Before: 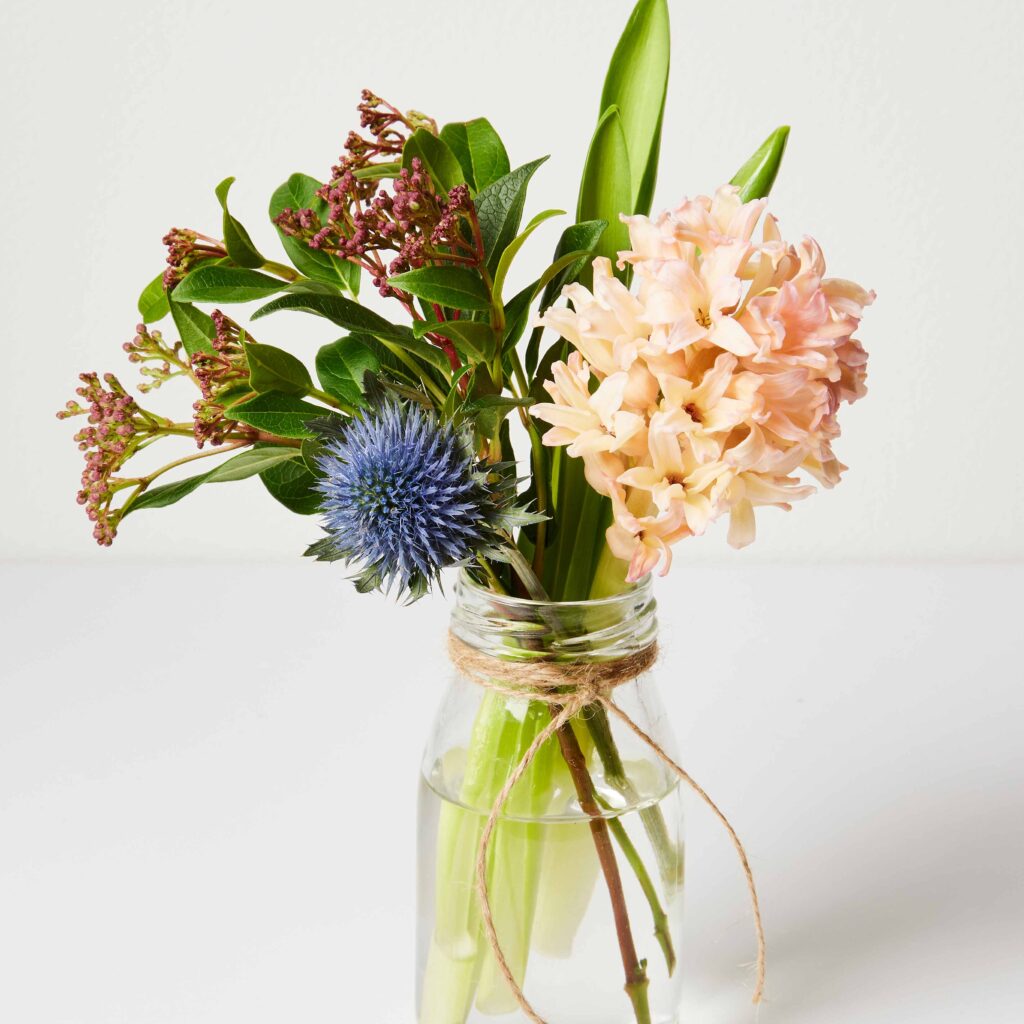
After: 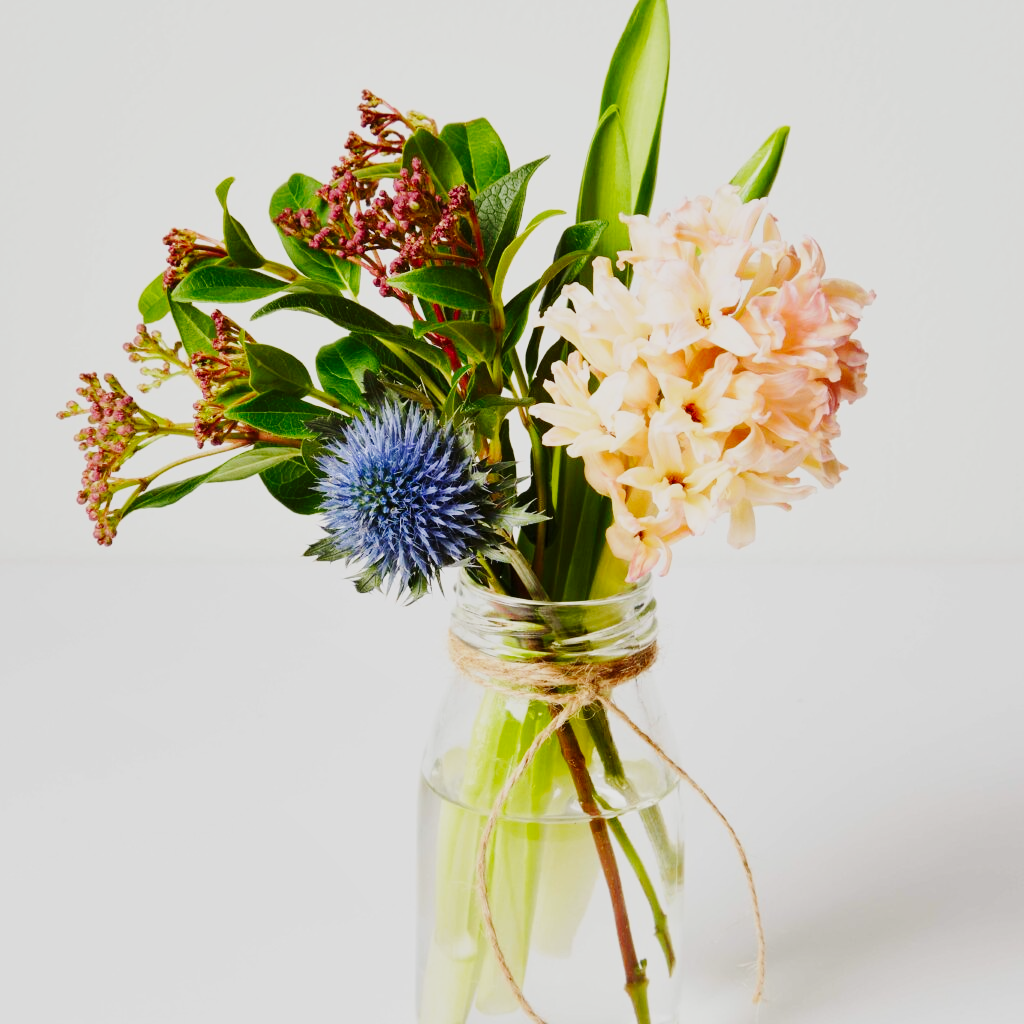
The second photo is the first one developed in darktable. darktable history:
shadows and highlights: radius 121.13, shadows 21.4, white point adjustment -9.72, highlights -14.39, soften with gaussian
base curve: curves: ch0 [(0, 0) (0.032, 0.025) (0.121, 0.166) (0.206, 0.329) (0.605, 0.79) (1, 1)], preserve colors none
